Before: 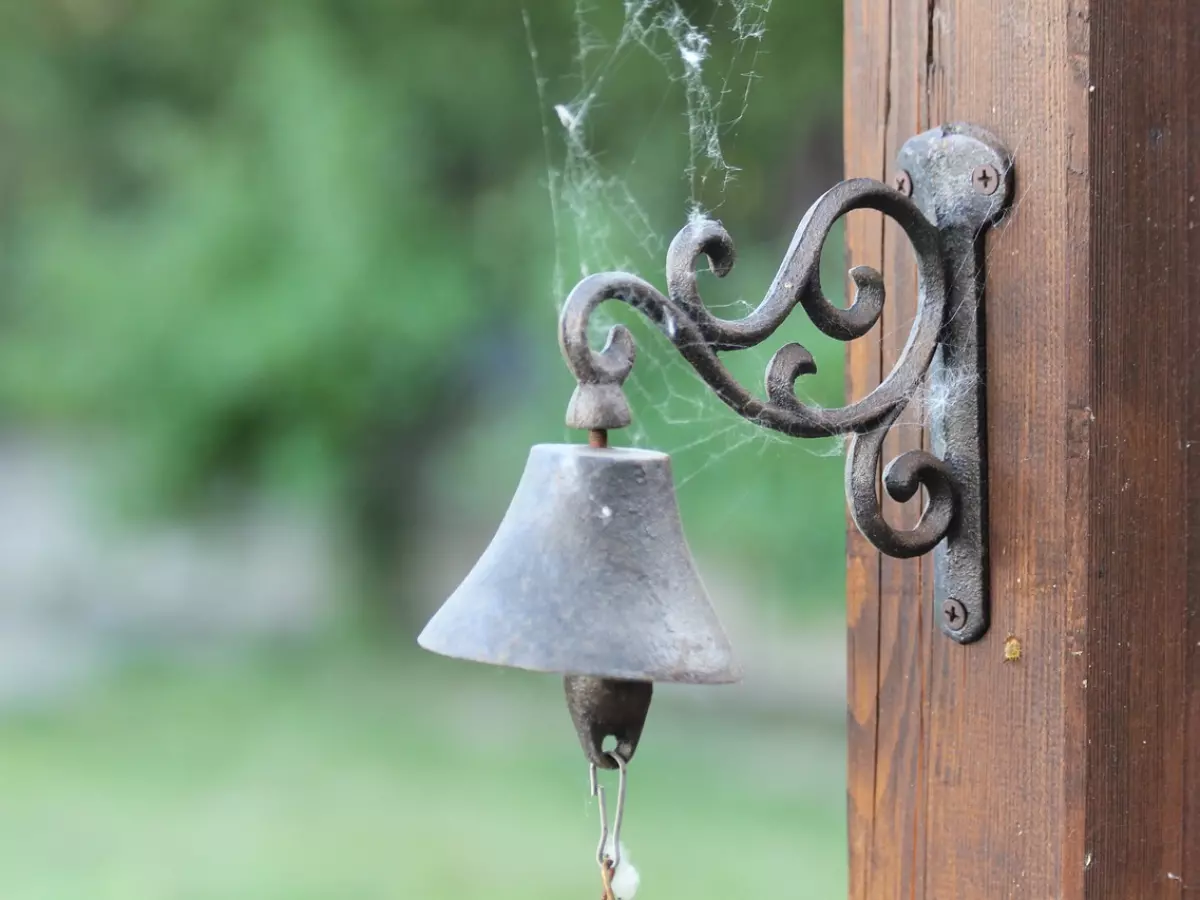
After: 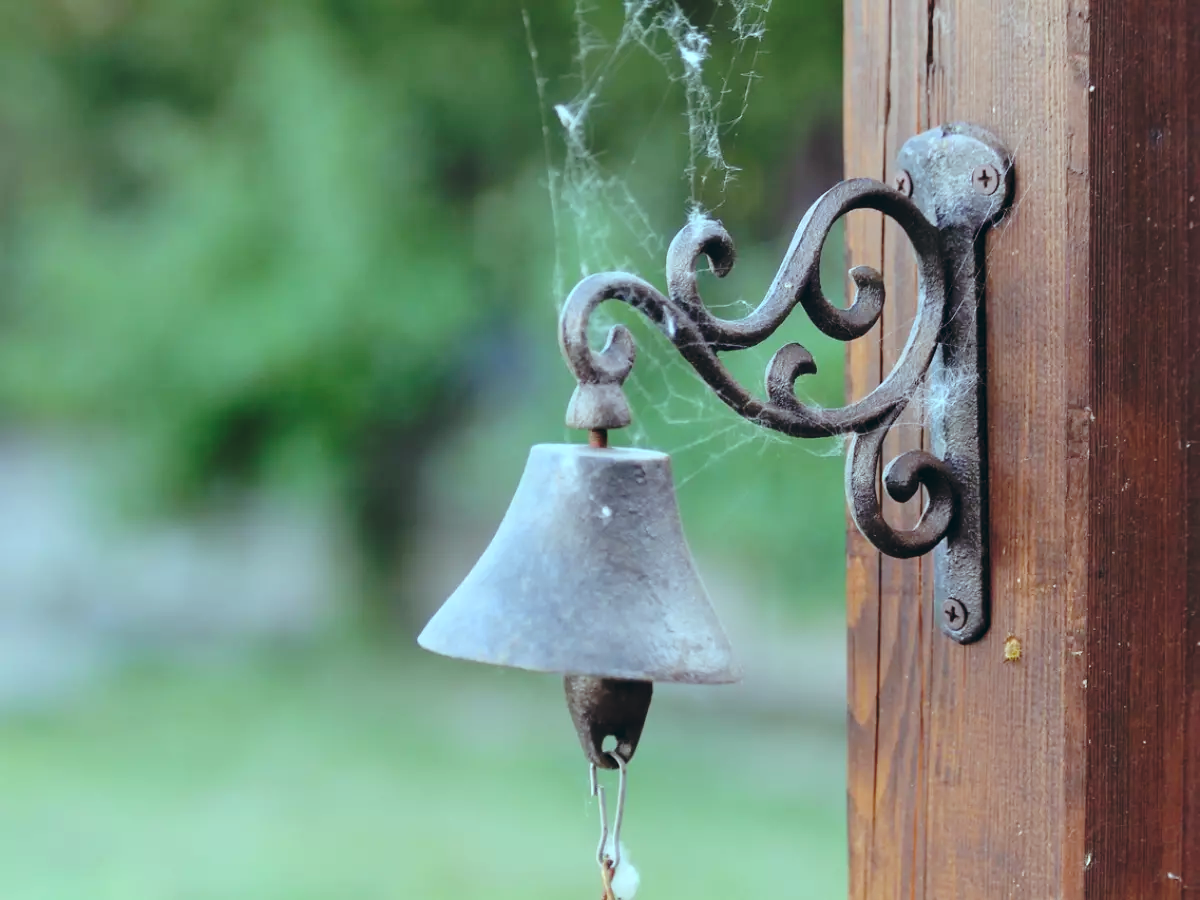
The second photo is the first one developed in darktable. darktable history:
color balance: lift [1.003, 0.993, 1.001, 1.007], gamma [1.018, 1.072, 0.959, 0.928], gain [0.974, 0.873, 1.031, 1.127]
base curve: curves: ch0 [(0, 0) (0.073, 0.04) (0.157, 0.139) (0.492, 0.492) (0.758, 0.758) (1, 1)], preserve colors none
